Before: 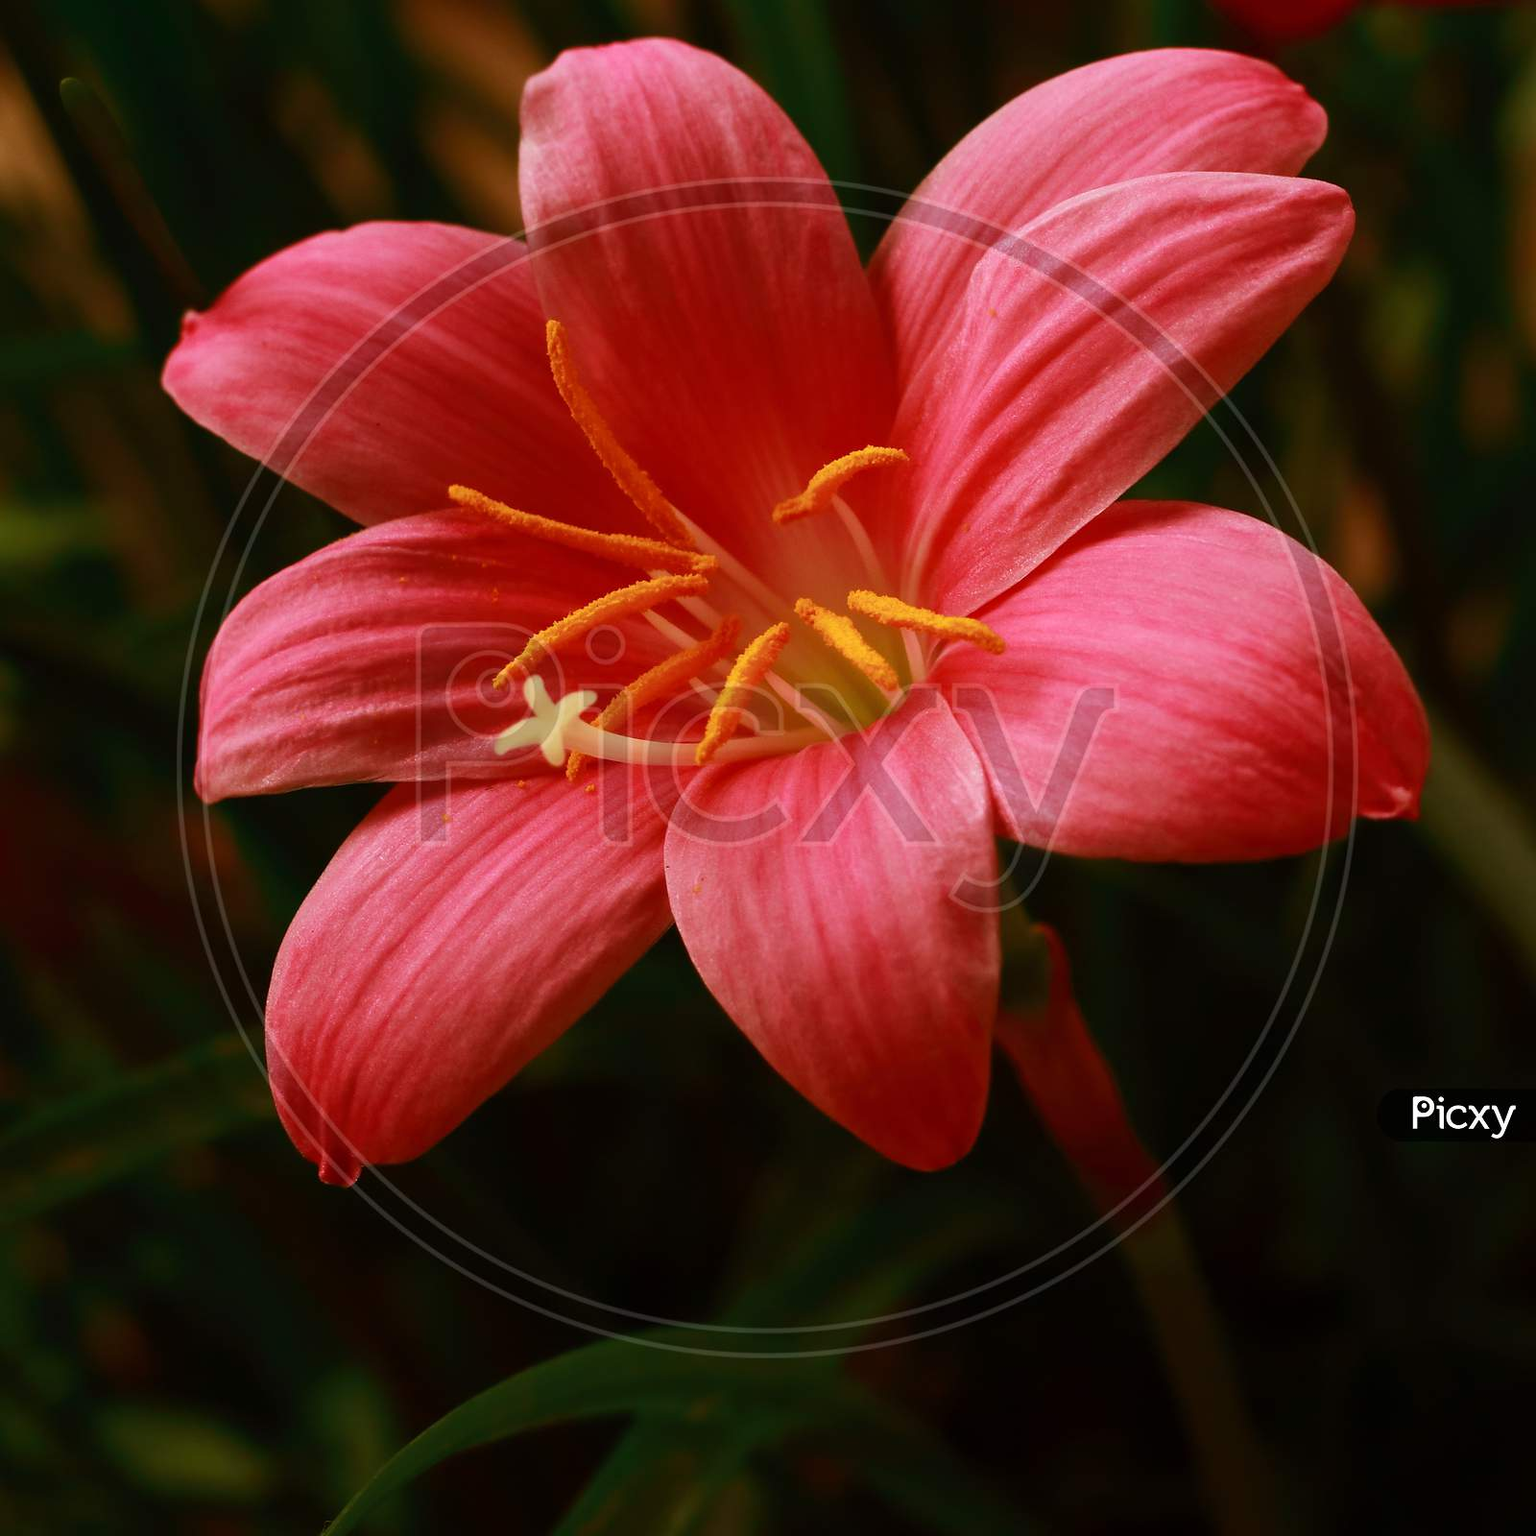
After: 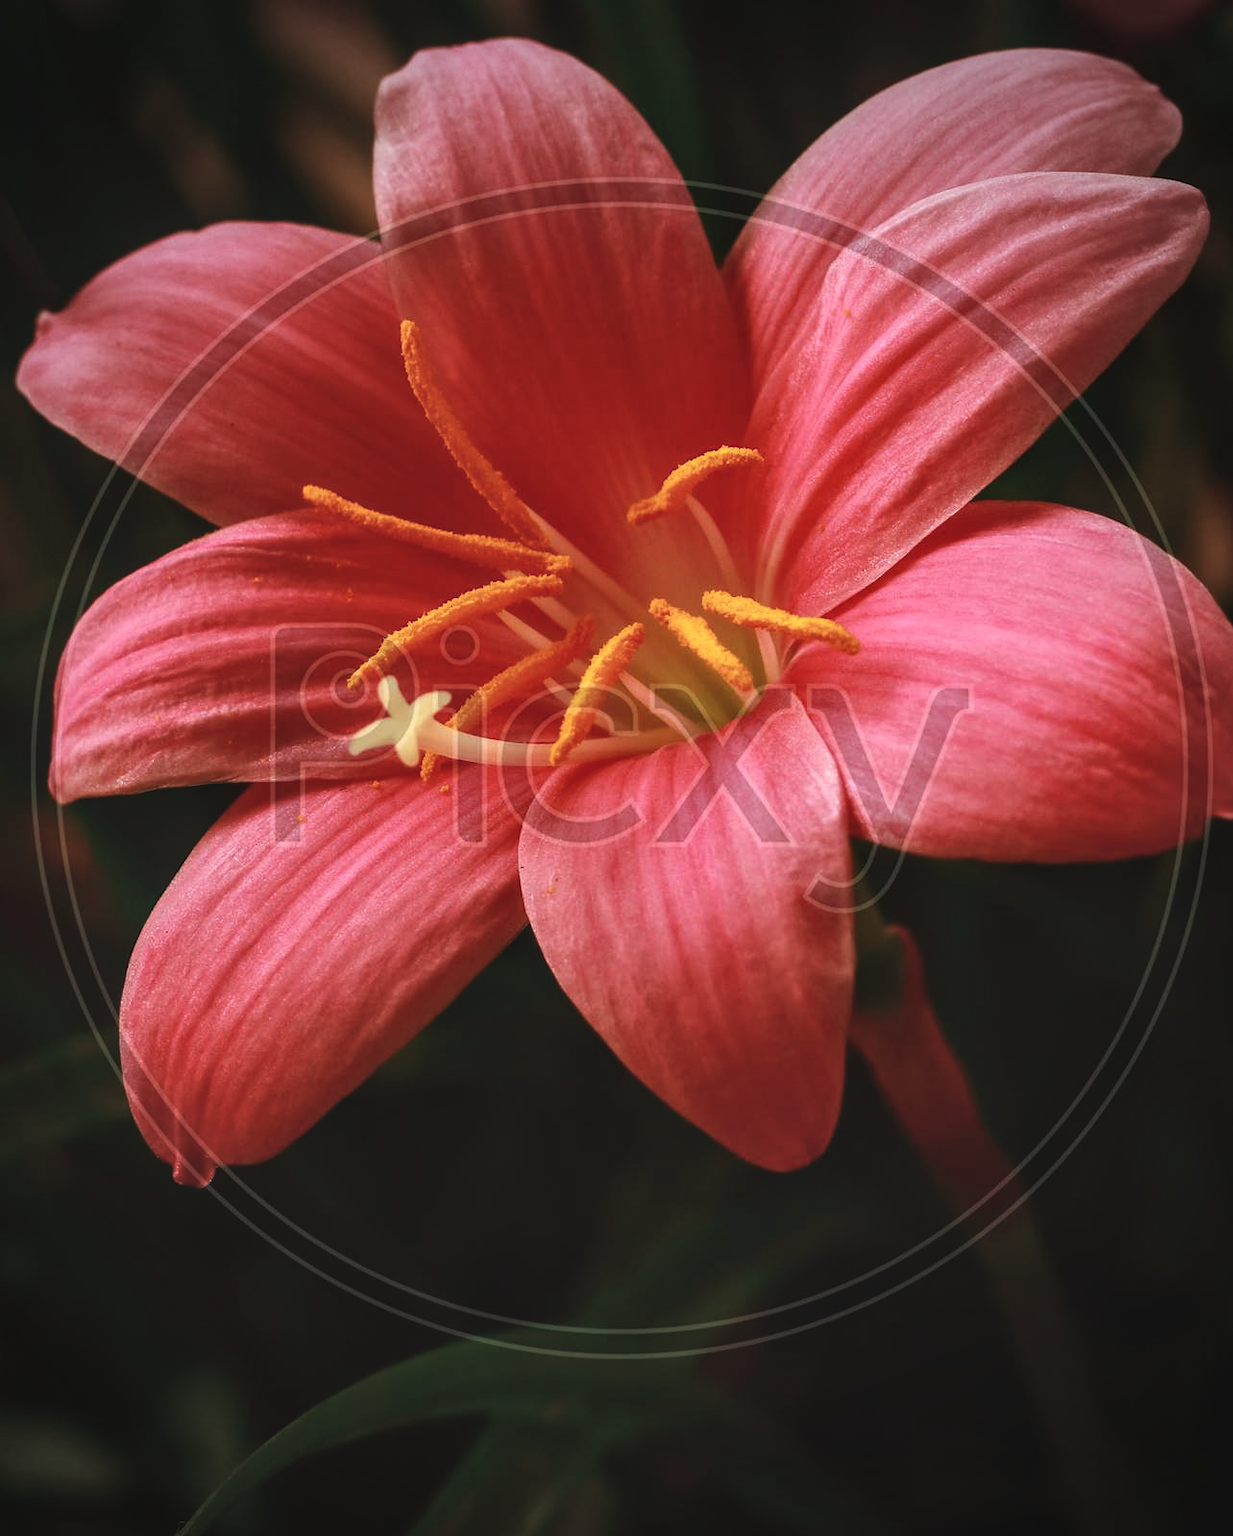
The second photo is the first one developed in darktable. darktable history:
exposure: black level correction -0.014, exposure -0.189 EV, compensate highlight preservation false
local contrast: highlights 20%, detail 150%
vignetting: fall-off start 67.12%, brightness -0.534, saturation -0.507, width/height ratio 1.016
crop and rotate: left 9.554%, right 10.176%
